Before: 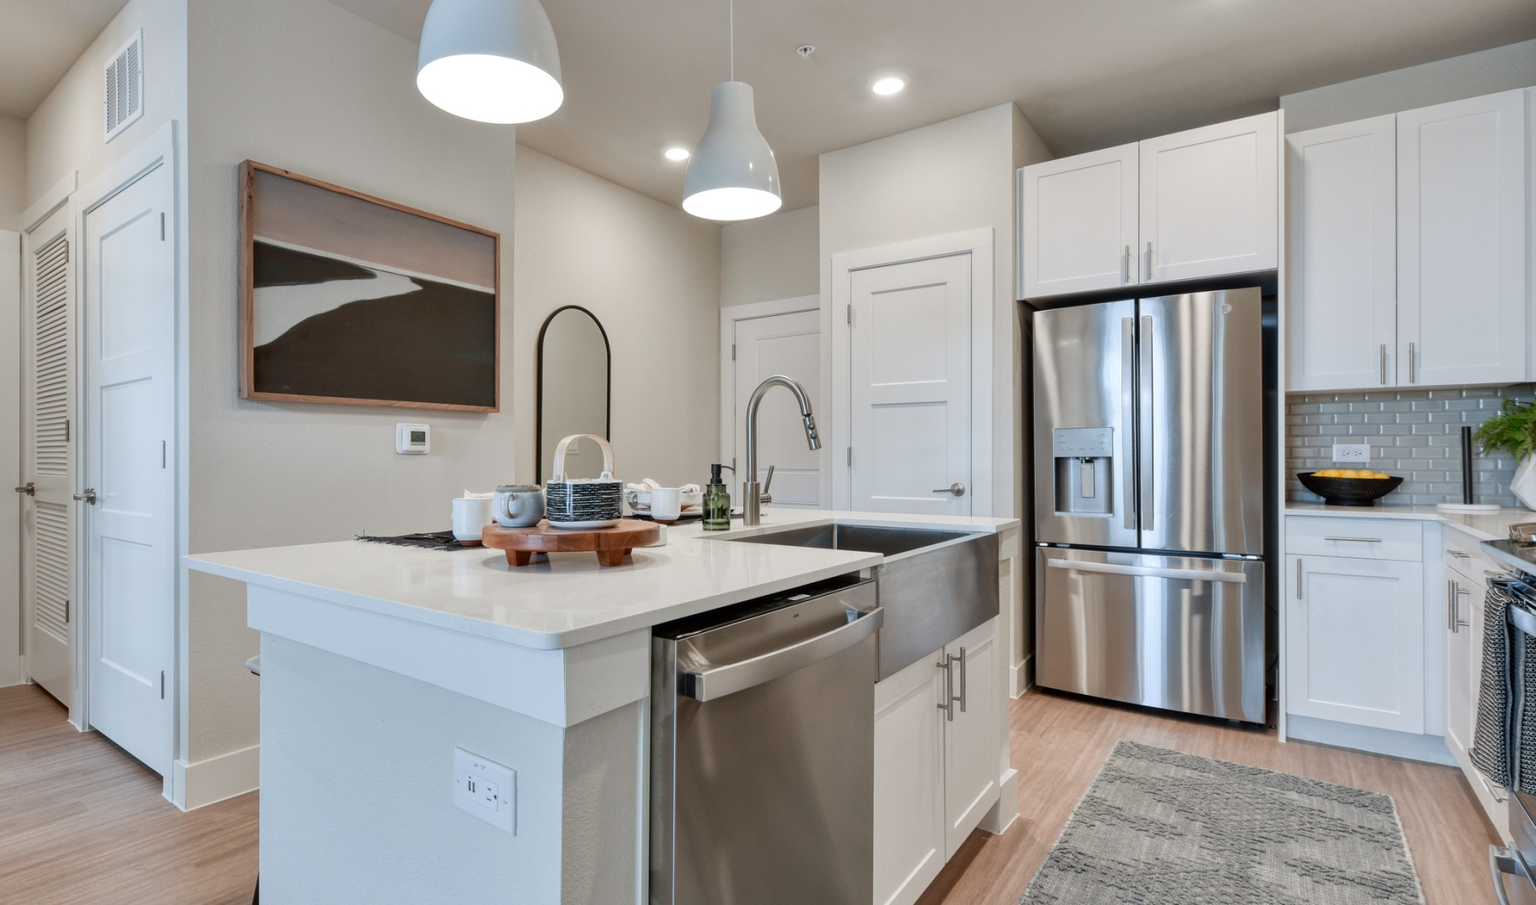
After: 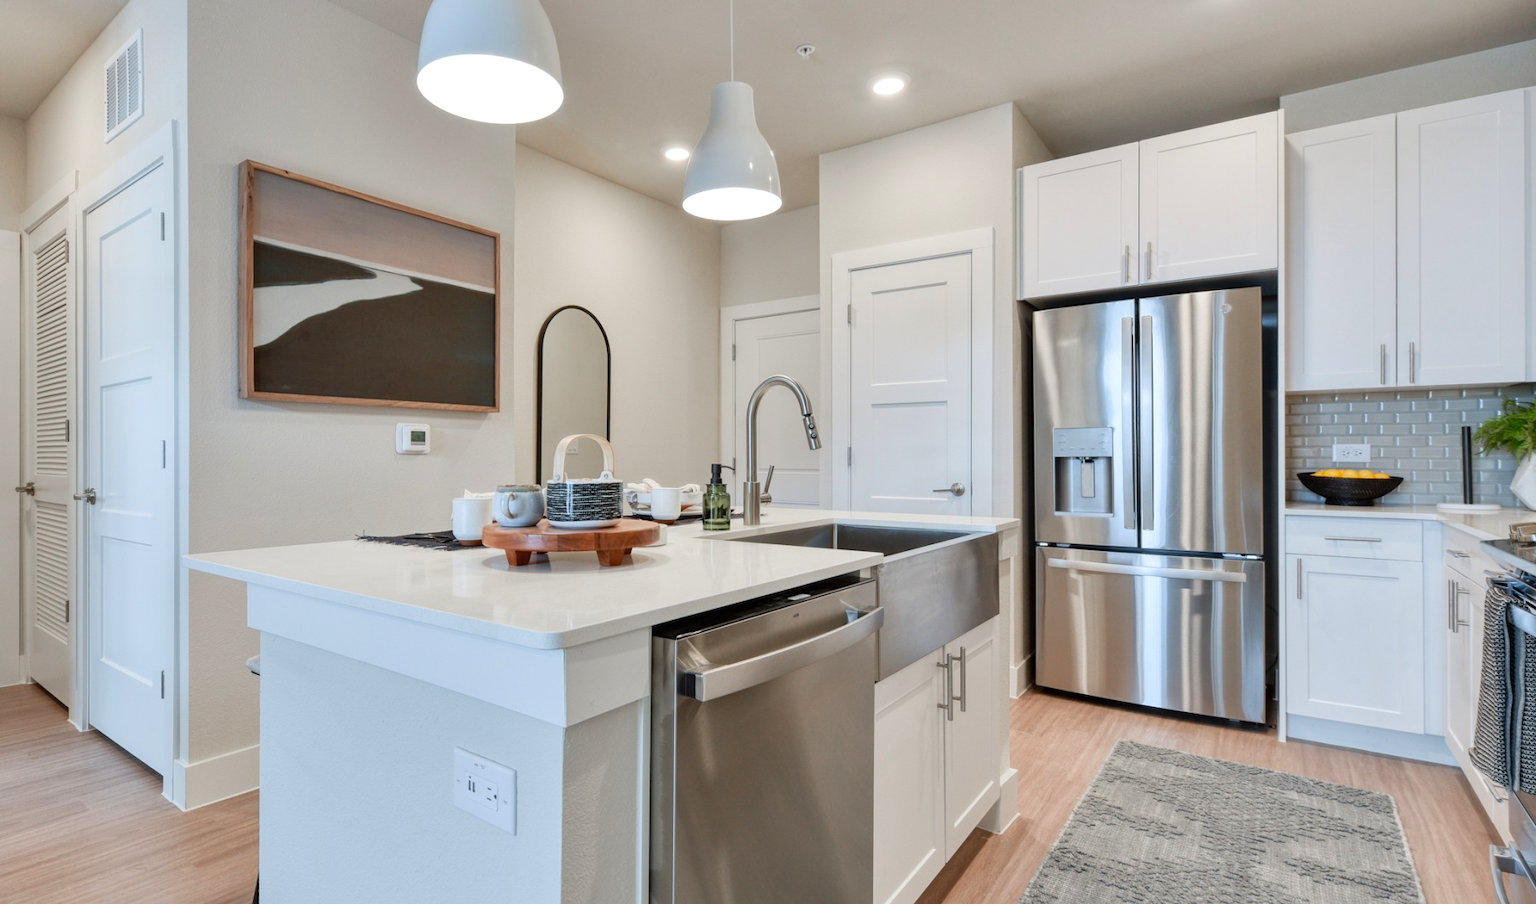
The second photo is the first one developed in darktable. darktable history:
contrast brightness saturation: contrast 0.071, brightness 0.076, saturation 0.178
